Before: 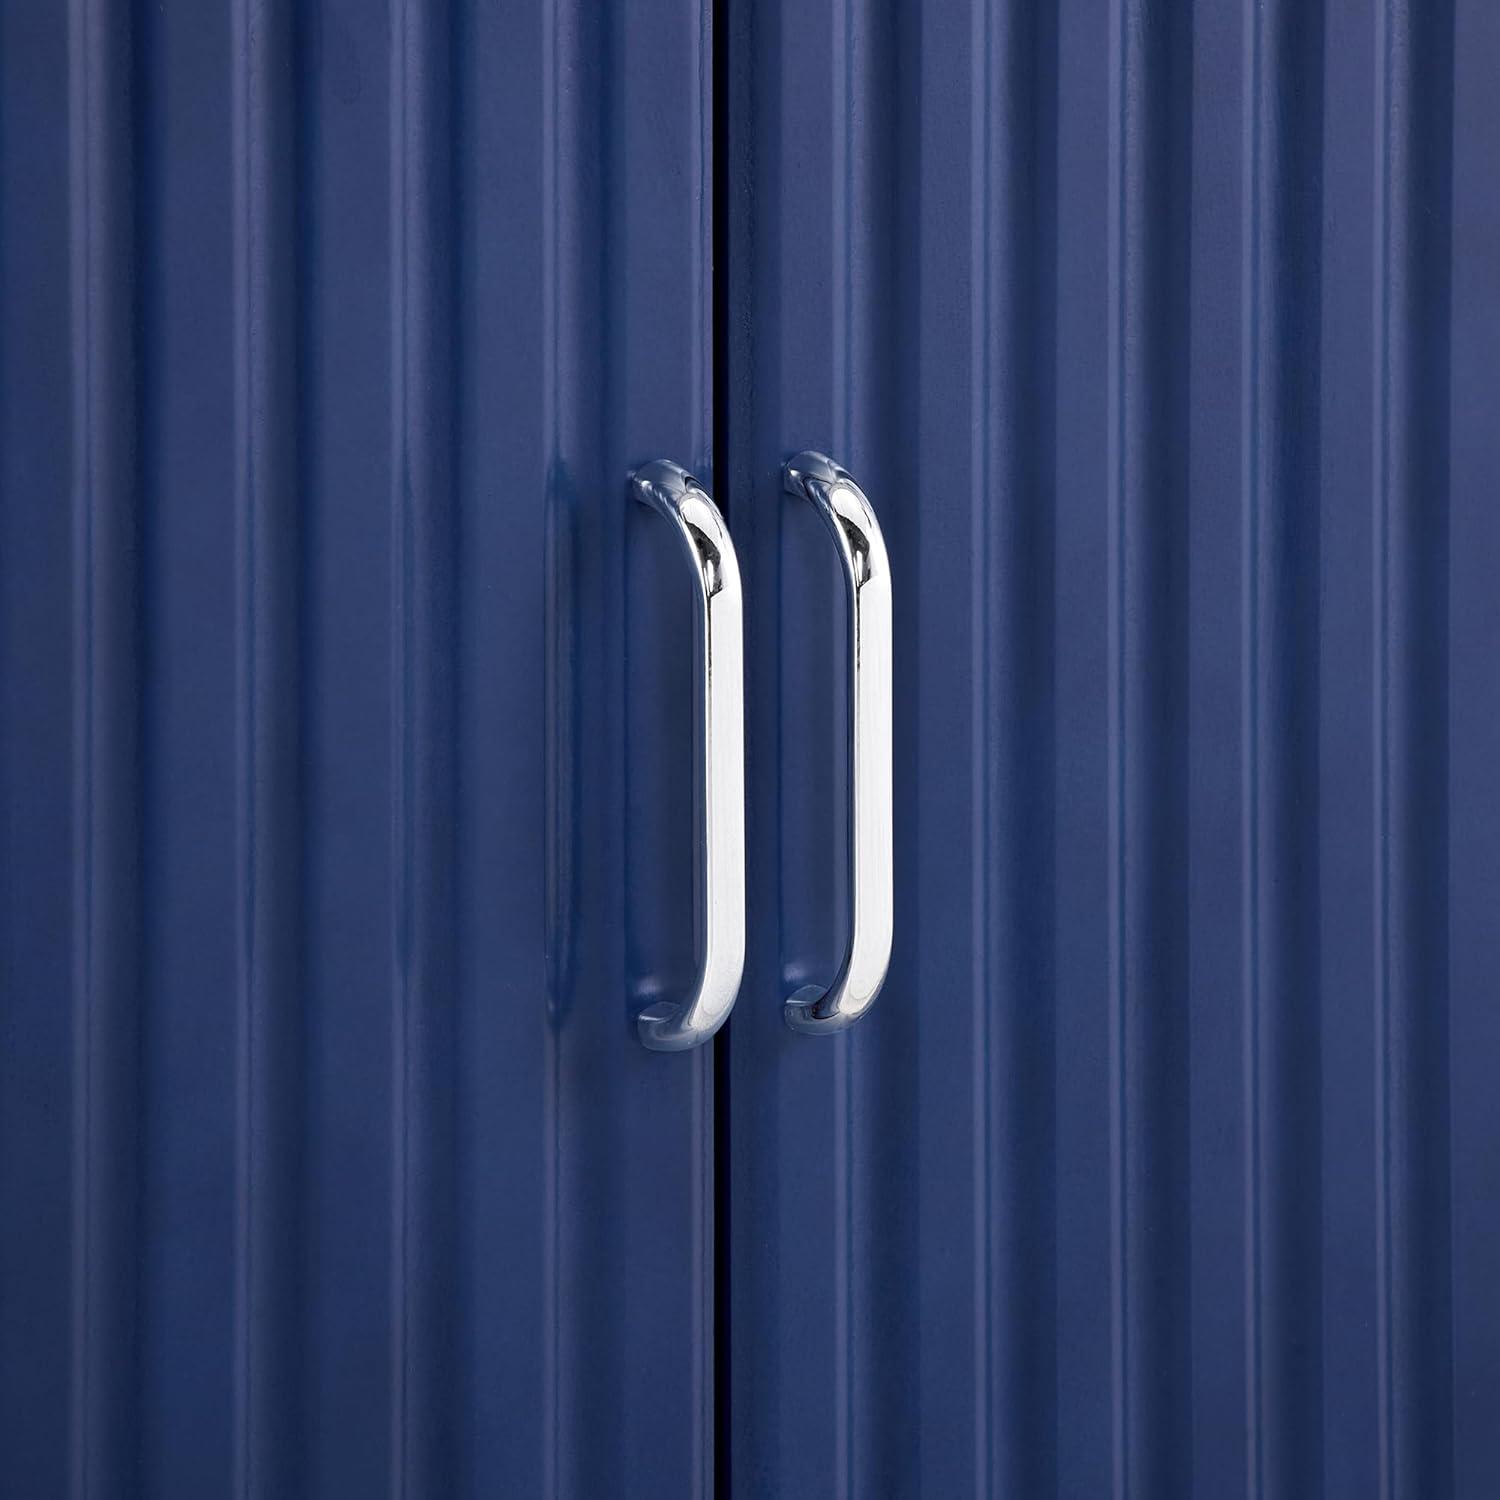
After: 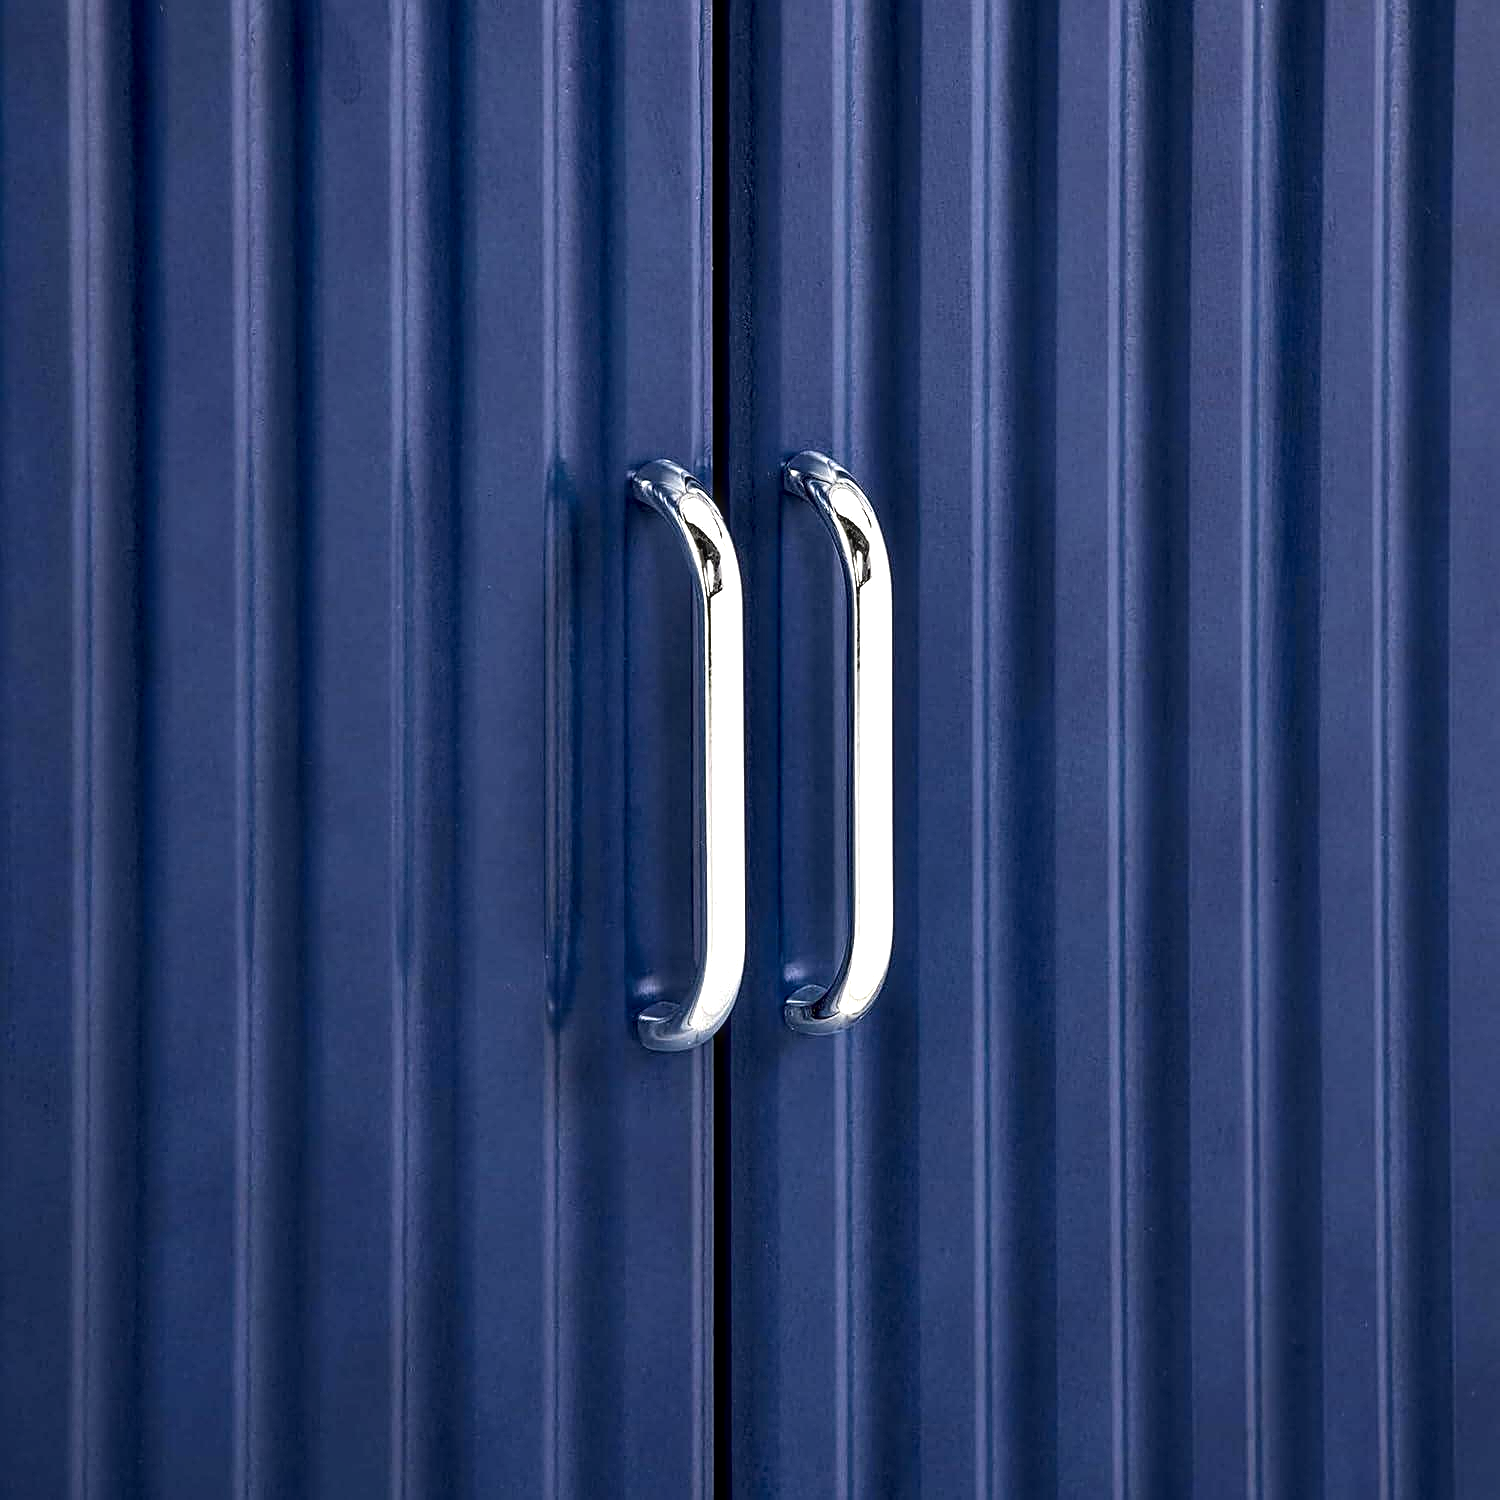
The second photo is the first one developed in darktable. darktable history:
contrast brightness saturation: contrast 0.097, brightness 0.026, saturation 0.094
sharpen: on, module defaults
contrast equalizer: y [[0.6 ×6], [0.55 ×6], [0 ×6], [0 ×6], [0 ×6]]
local contrast: on, module defaults
